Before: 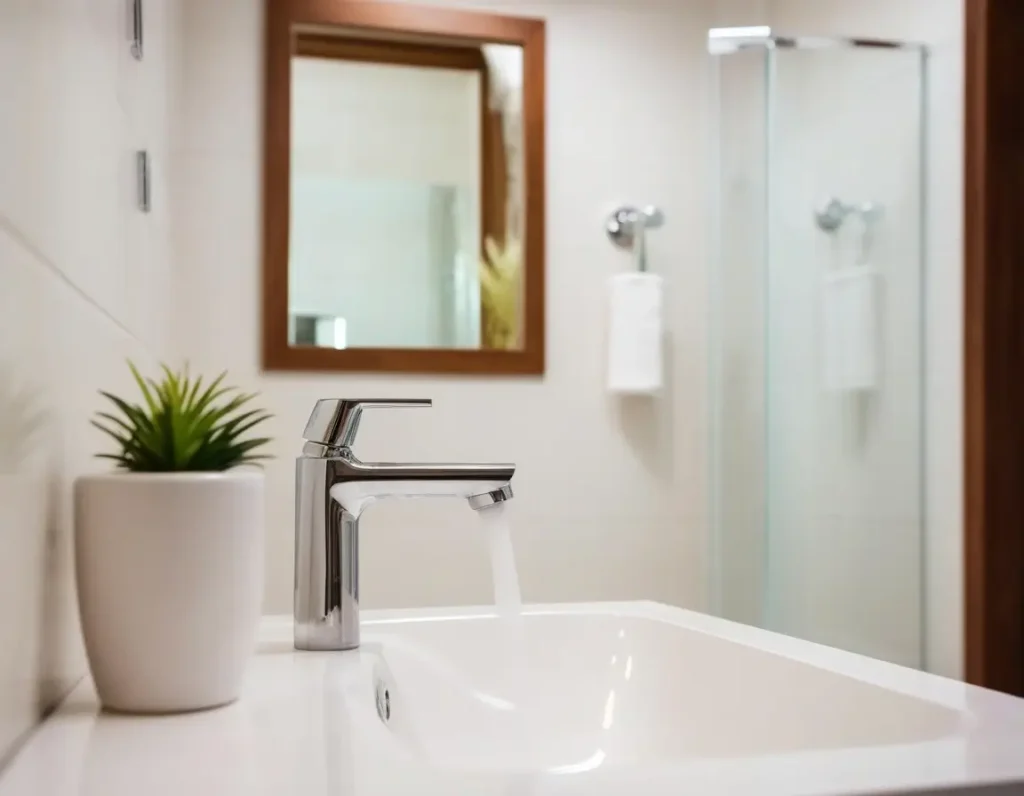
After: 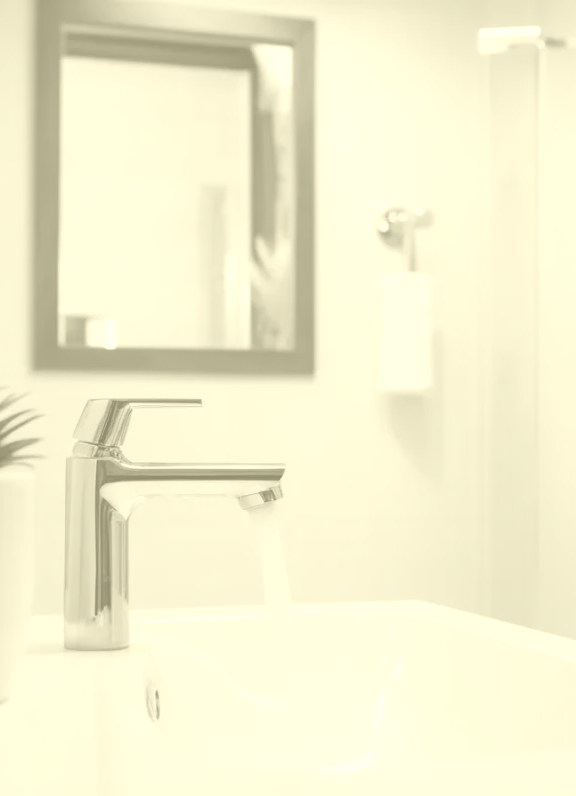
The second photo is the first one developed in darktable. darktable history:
colorize: hue 43.2°, saturation 40%, version 1
crop and rotate: left 22.516%, right 21.234%
